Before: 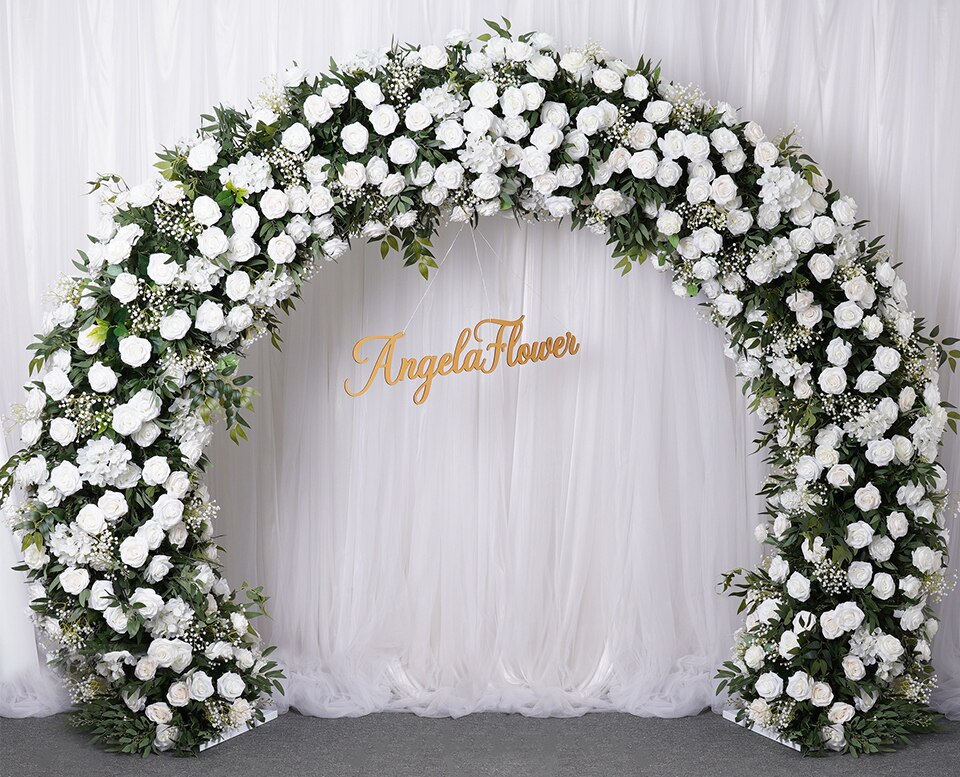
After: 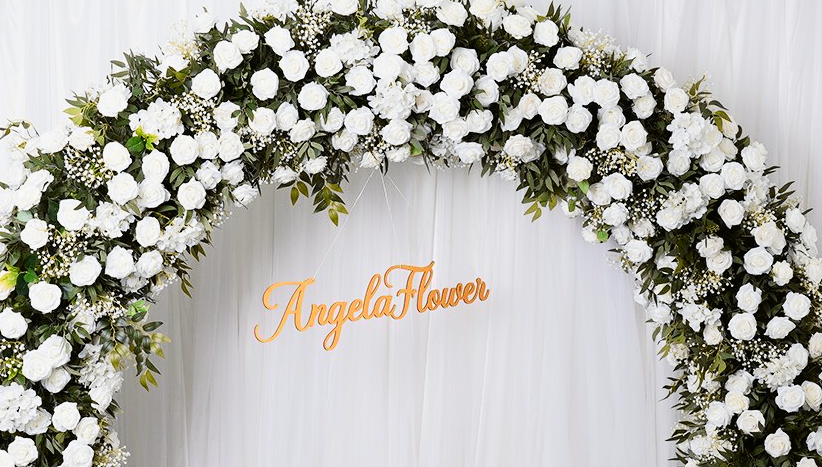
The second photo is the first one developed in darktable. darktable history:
tone curve: curves: ch0 [(0, 0.006) (0.037, 0.022) (0.123, 0.105) (0.19, 0.173) (0.277, 0.279) (0.474, 0.517) (0.597, 0.662) (0.687, 0.774) (0.855, 0.891) (1, 0.982)]; ch1 [(0, 0) (0.243, 0.245) (0.422, 0.415) (0.493, 0.498) (0.508, 0.503) (0.531, 0.55) (0.551, 0.582) (0.626, 0.672) (0.694, 0.732) (1, 1)]; ch2 [(0, 0) (0.249, 0.216) (0.356, 0.329) (0.424, 0.442) (0.476, 0.477) (0.498, 0.503) (0.517, 0.524) (0.532, 0.547) (0.562, 0.592) (0.614, 0.657) (0.706, 0.748) (0.808, 0.809) (0.991, 0.968)], color space Lab, independent channels, preserve colors none
crop and rotate: left 9.405%, top 7.094%, right 4.967%, bottom 32.769%
